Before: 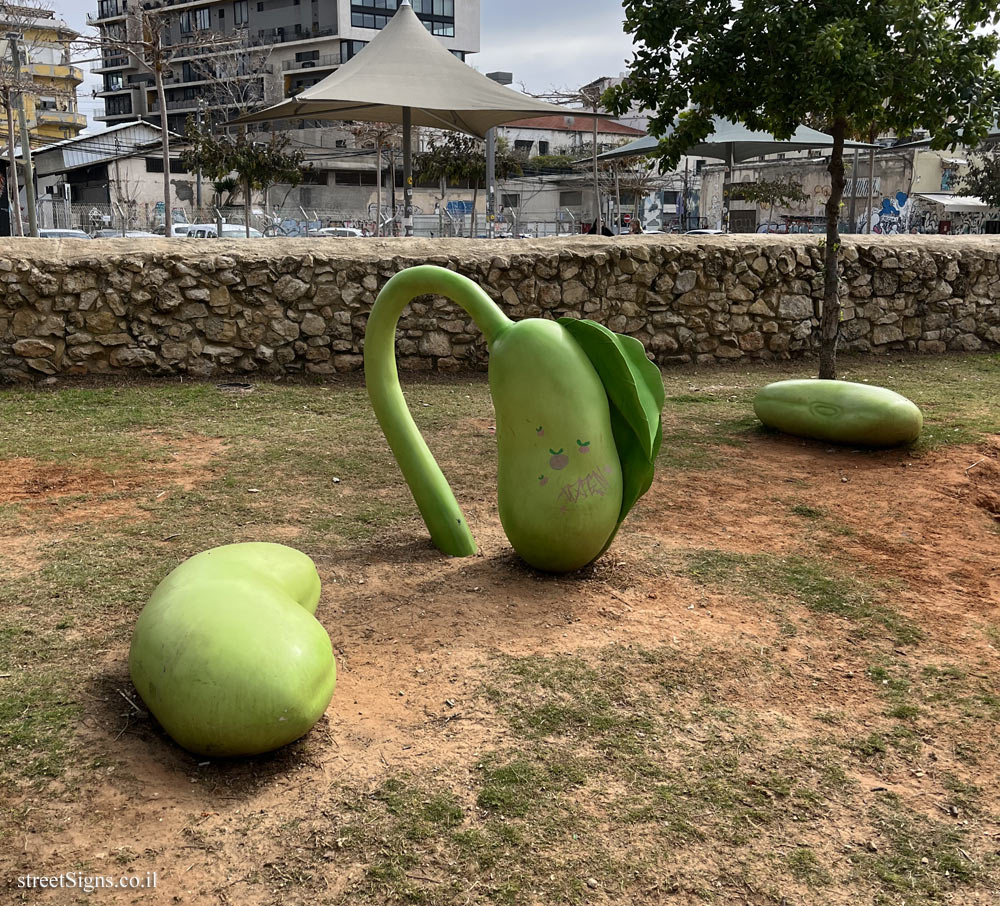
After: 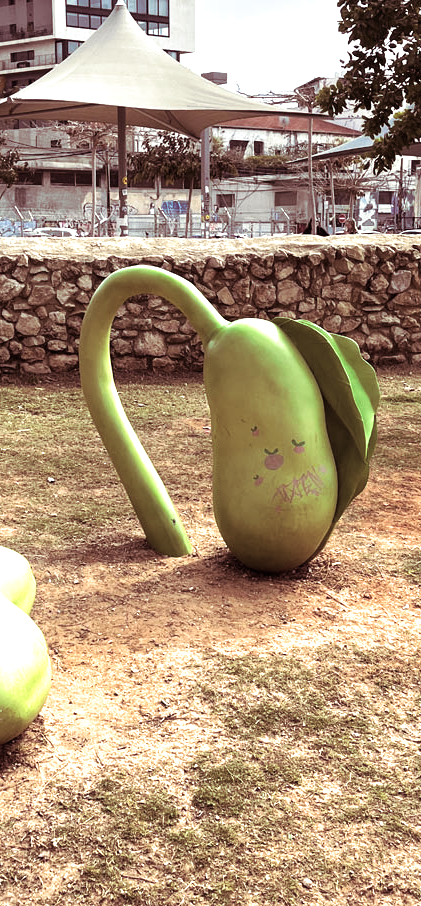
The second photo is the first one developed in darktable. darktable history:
exposure: black level correction 0, exposure 1 EV, compensate exposure bias true, compensate highlight preservation false
split-toning: on, module defaults
crop: left 28.583%, right 29.231%
